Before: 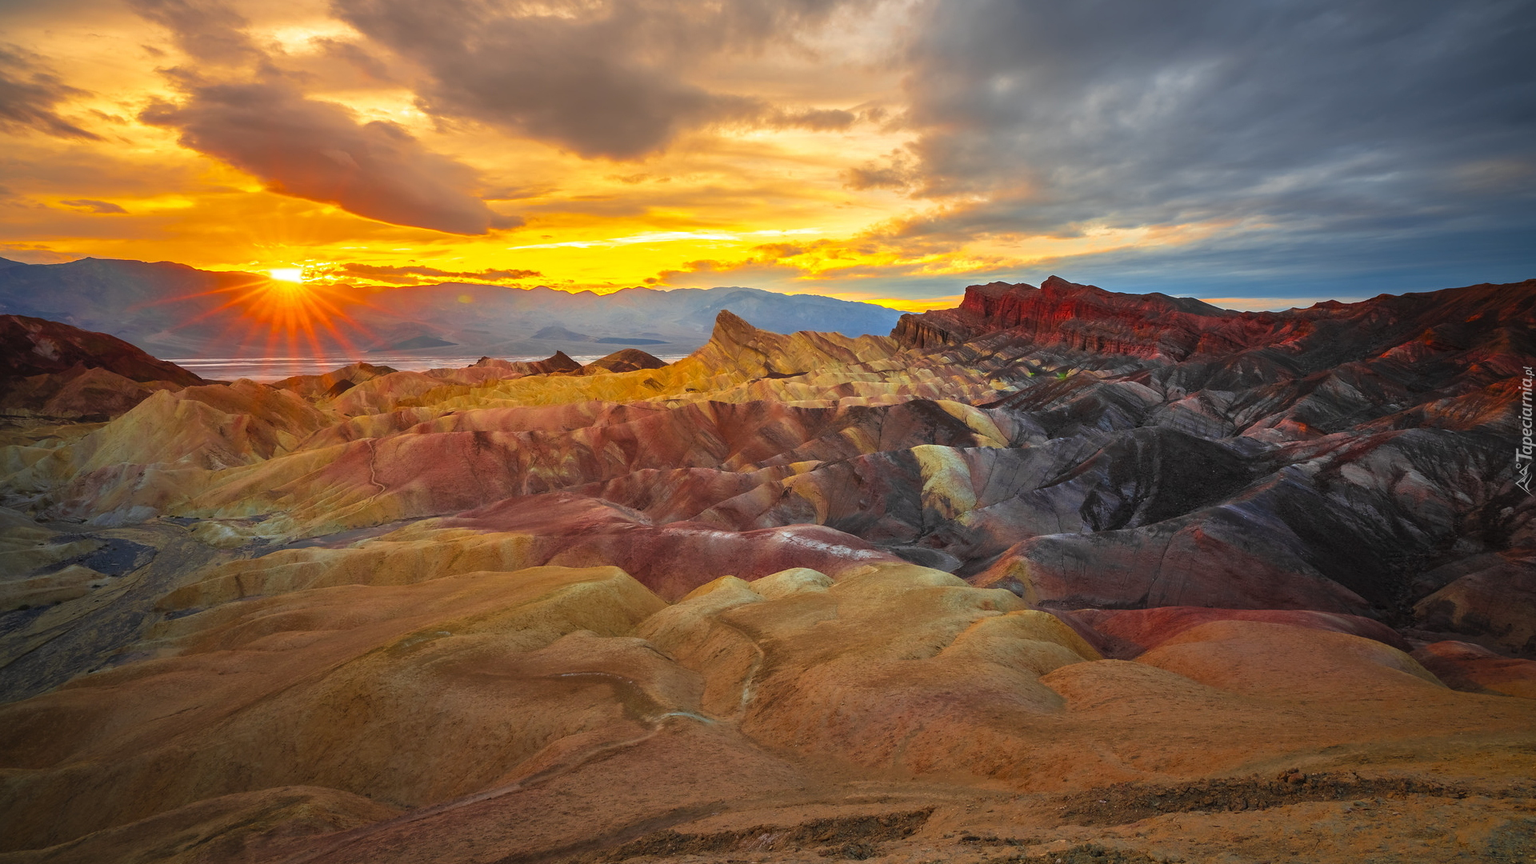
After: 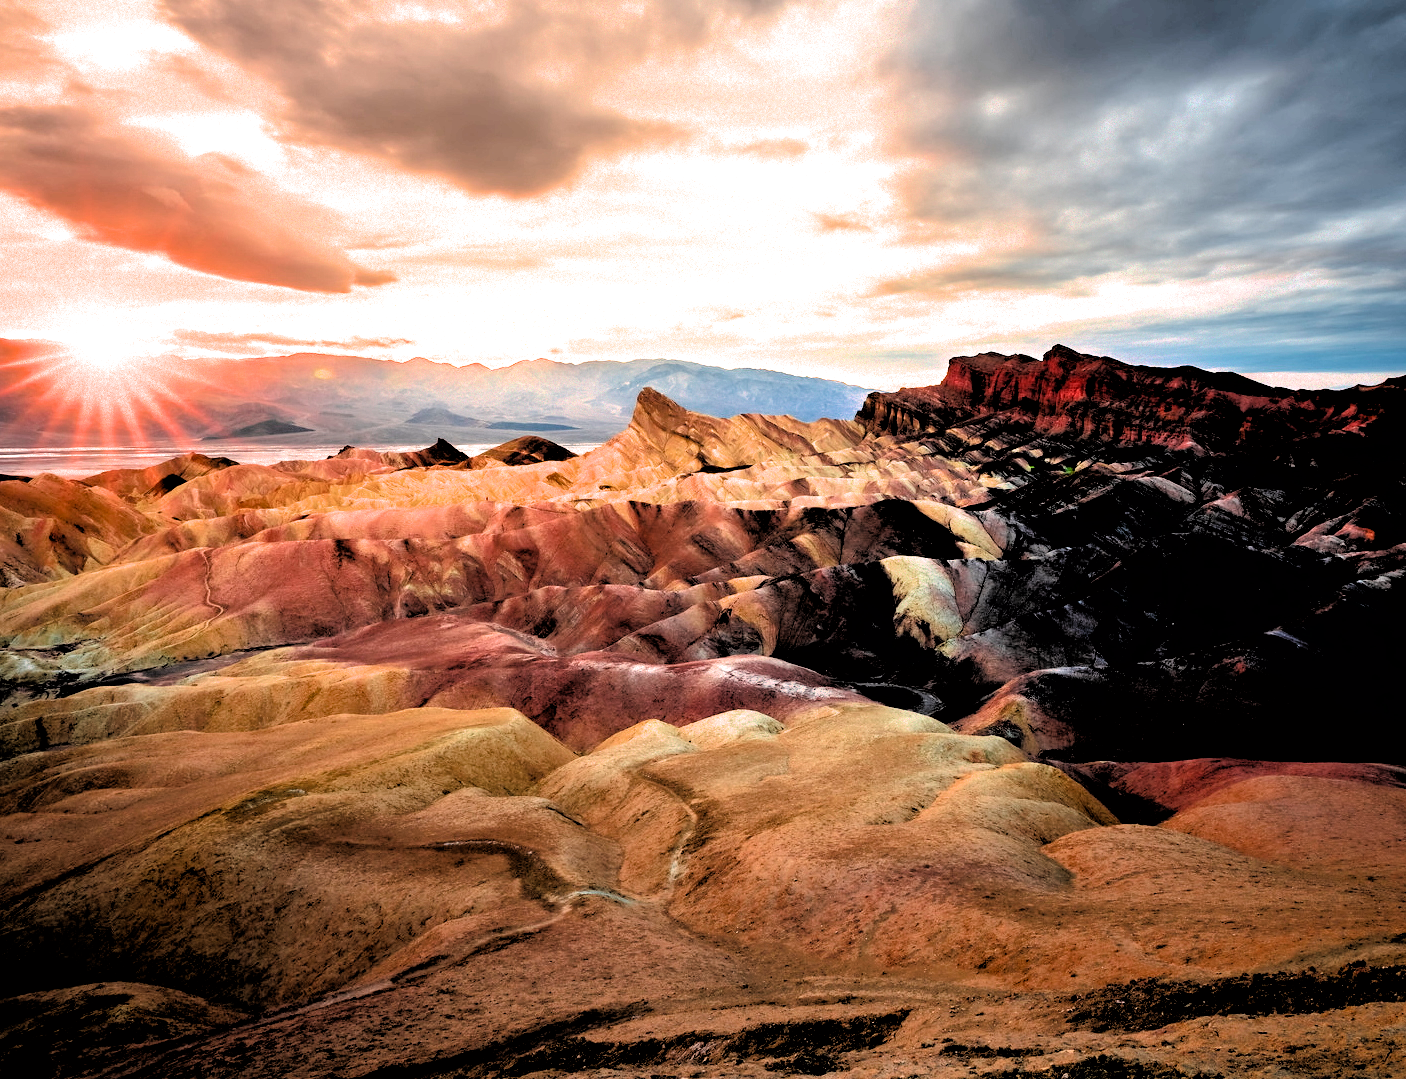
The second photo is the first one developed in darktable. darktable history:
filmic rgb: black relative exposure -1 EV, white relative exposure 2.05 EV, hardness 1.52, contrast 2.25, enable highlight reconstruction true
exposure: exposure 0.3 EV, compensate highlight preservation false
crop: left 13.443%, right 13.31%
